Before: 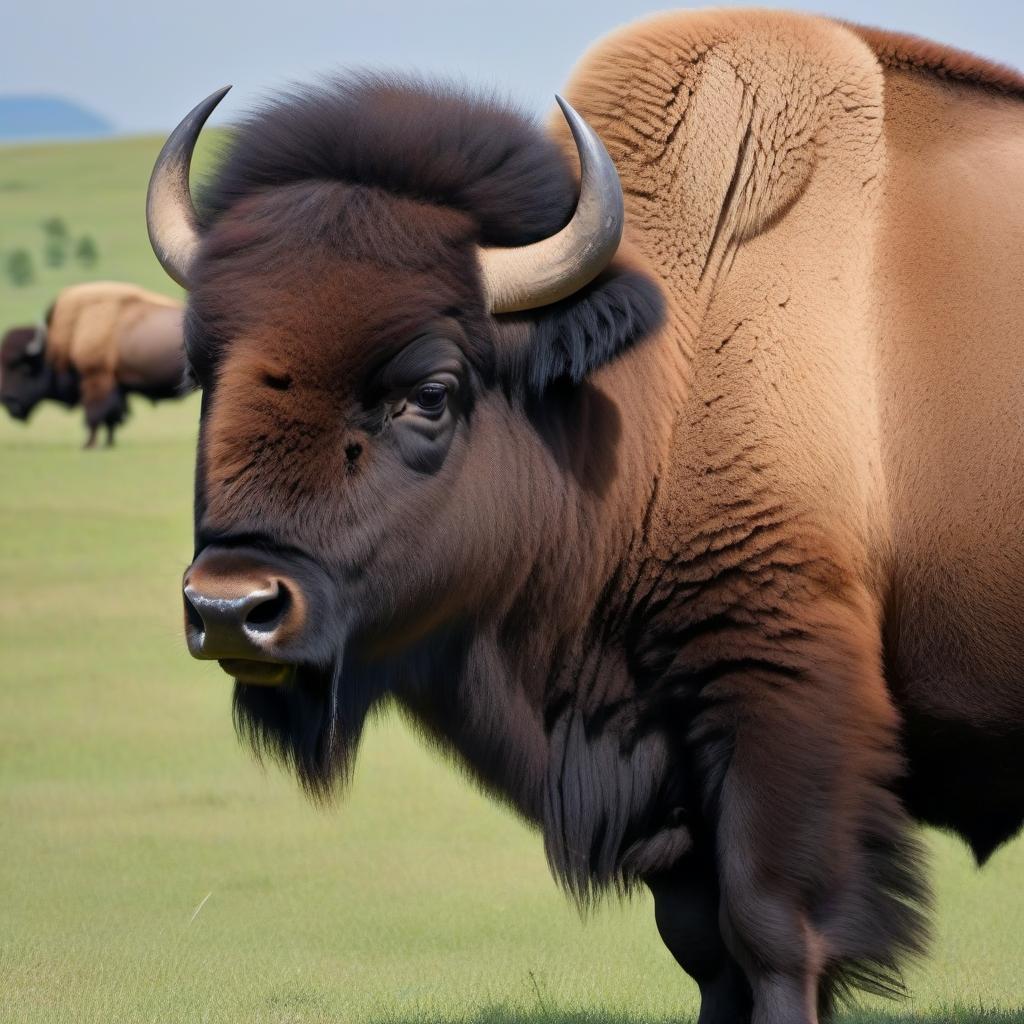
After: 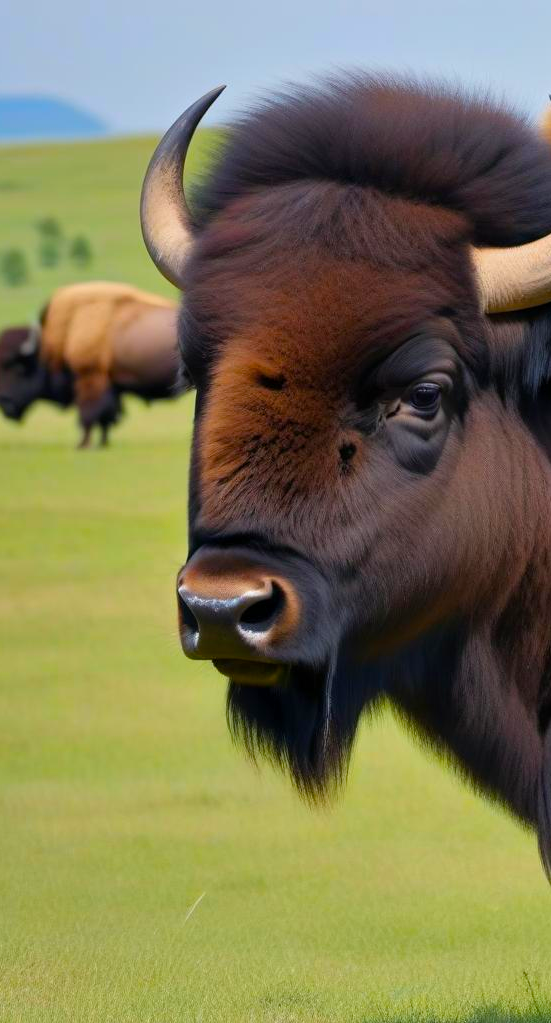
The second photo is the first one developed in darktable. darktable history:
color balance rgb: linear chroma grading › global chroma 15%, perceptual saturation grading › global saturation 30%
crop: left 0.587%, right 45.588%, bottom 0.086%
